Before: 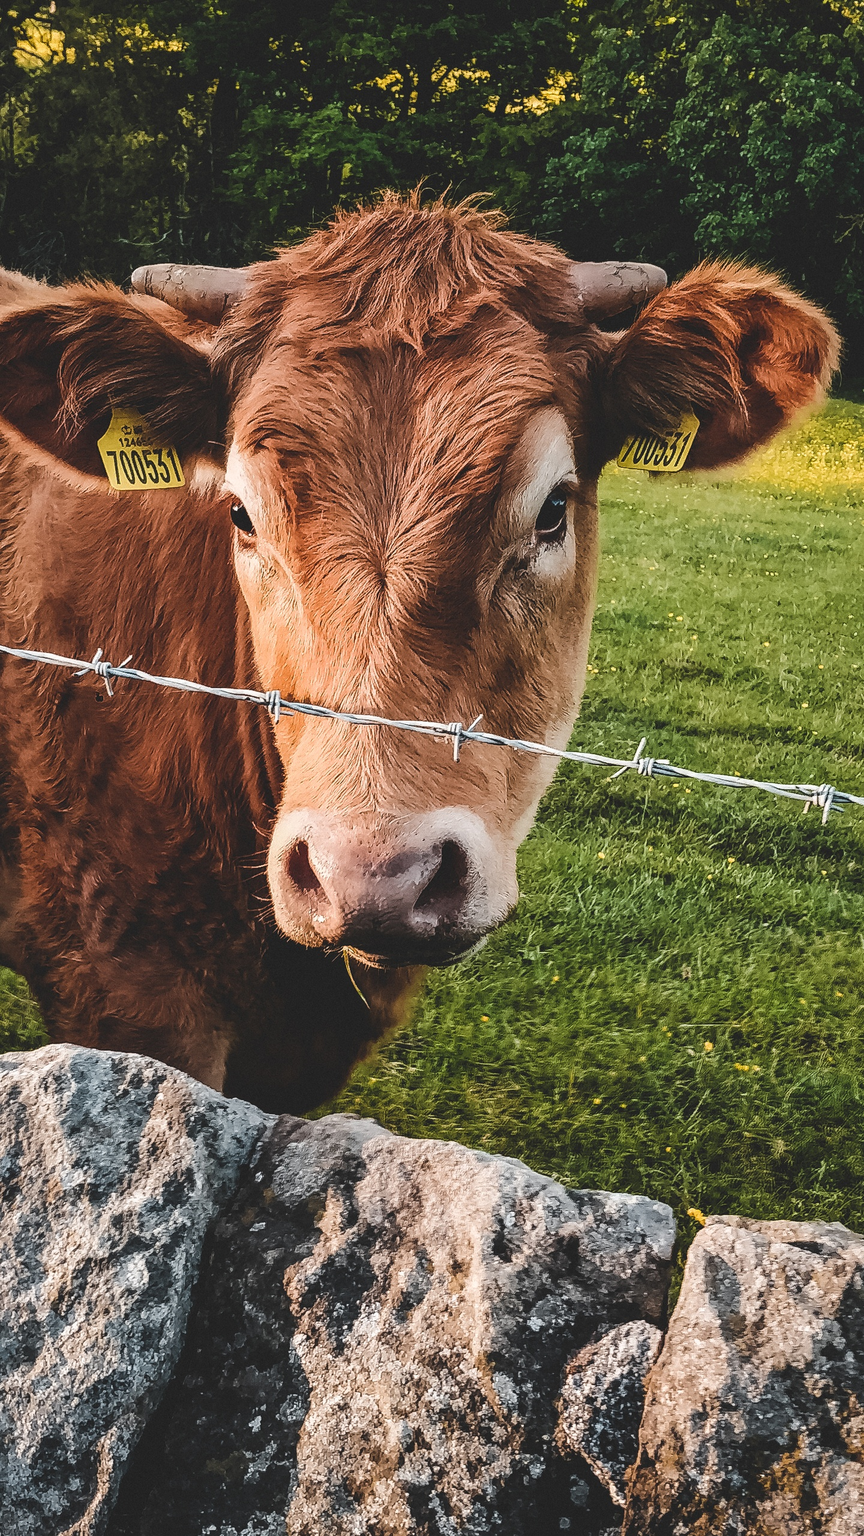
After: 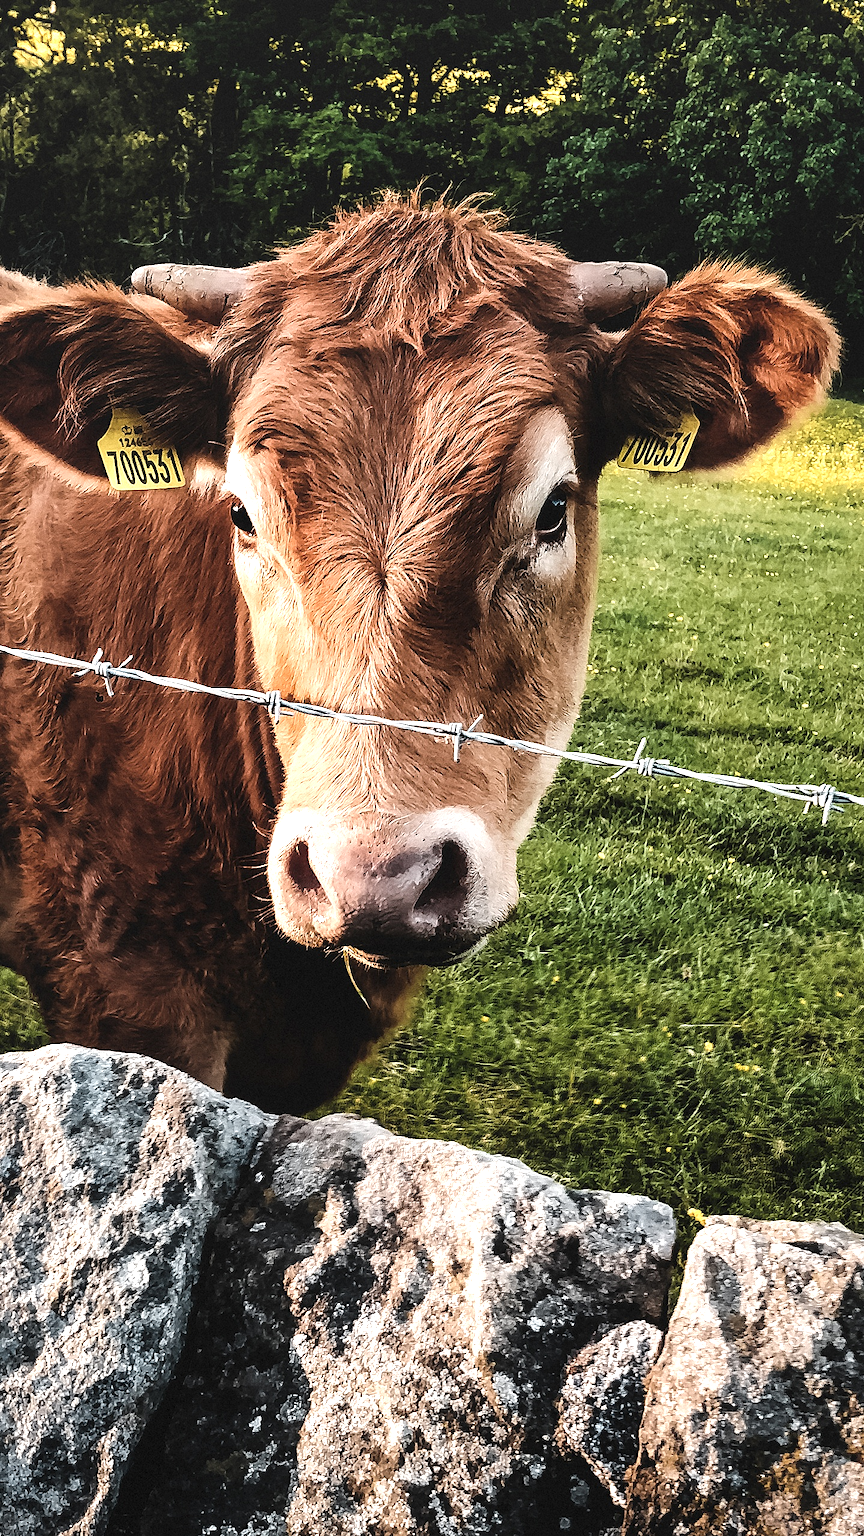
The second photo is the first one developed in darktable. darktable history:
local contrast: highlights 215%, shadows 149%, detail 140%, midtone range 0.254
